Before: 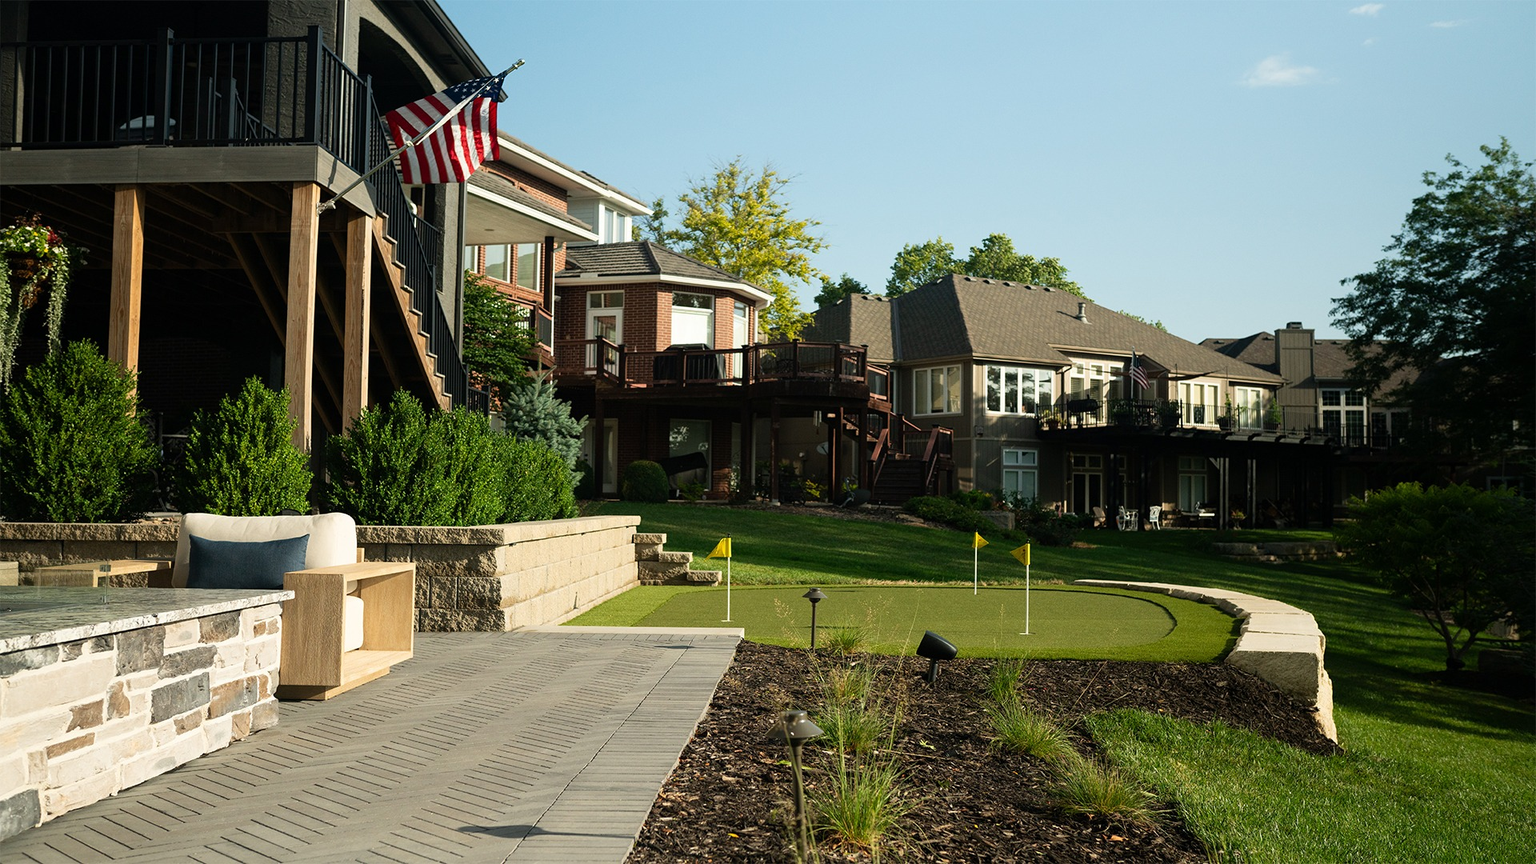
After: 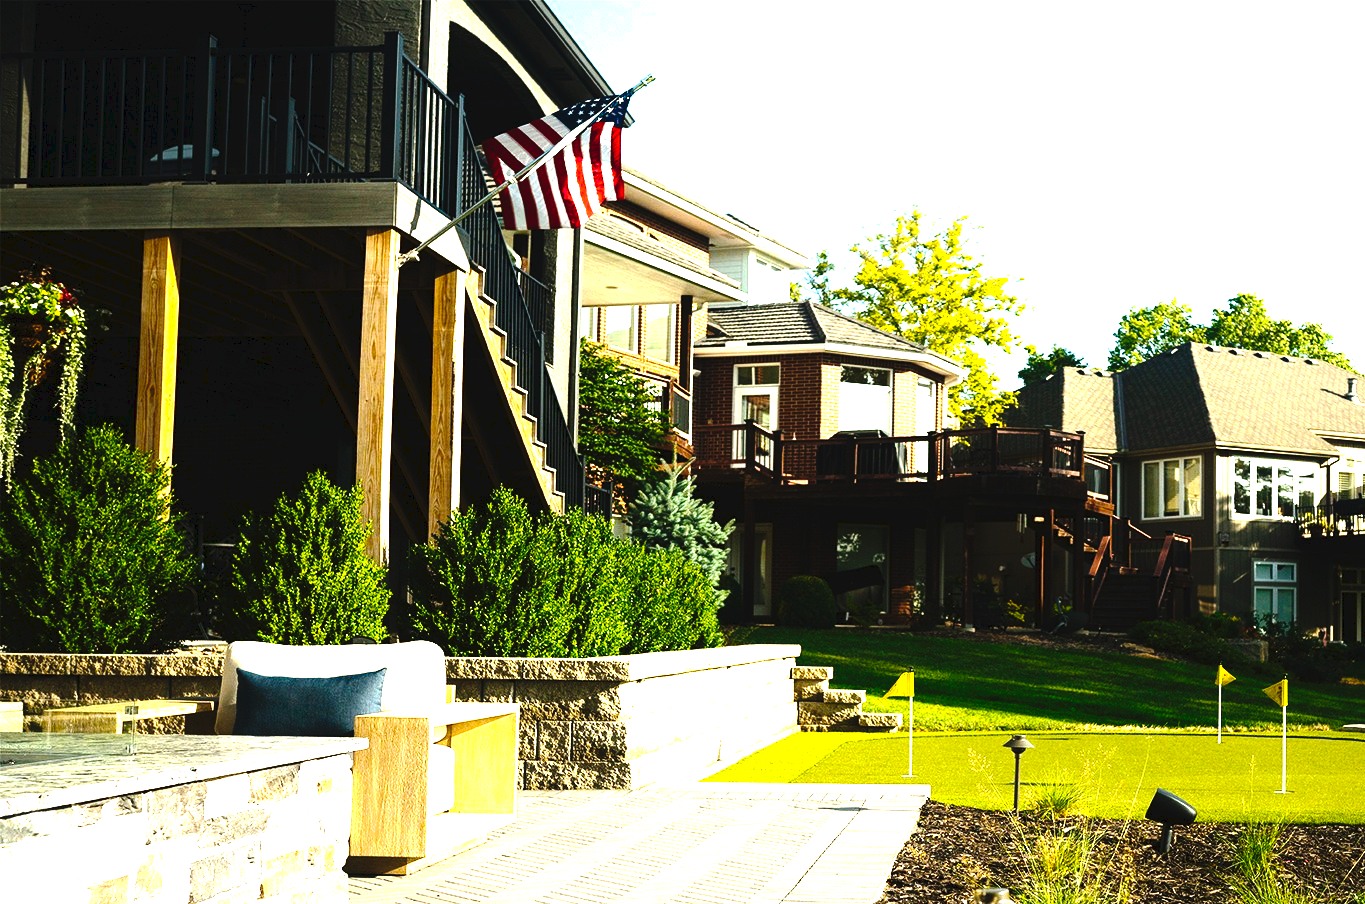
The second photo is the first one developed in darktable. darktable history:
tone curve: curves: ch0 [(0, 0) (0.003, 0.047) (0.011, 0.051) (0.025, 0.061) (0.044, 0.075) (0.069, 0.09) (0.1, 0.102) (0.136, 0.125) (0.177, 0.173) (0.224, 0.226) (0.277, 0.303) (0.335, 0.388) (0.399, 0.469) (0.468, 0.545) (0.543, 0.623) (0.623, 0.695) (0.709, 0.766) (0.801, 0.832) (0.898, 0.905) (1, 1)], preserve colors none
color balance rgb: linear chroma grading › global chroma 5.545%, perceptual saturation grading › global saturation 25.216%, perceptual brilliance grading › global brilliance 30.421%, perceptual brilliance grading › highlights 11.799%, perceptual brilliance grading › mid-tones 25.005%, global vibrance 20%
tone equalizer: -8 EV -1.09 EV, -7 EV -1.04 EV, -6 EV -0.893 EV, -5 EV -0.593 EV, -3 EV 0.564 EV, -2 EV 0.881 EV, -1 EV 0.994 EV, +0 EV 1.08 EV, edges refinement/feathering 500, mask exposure compensation -1.57 EV, preserve details guided filter
crop: right 28.886%, bottom 16.257%
